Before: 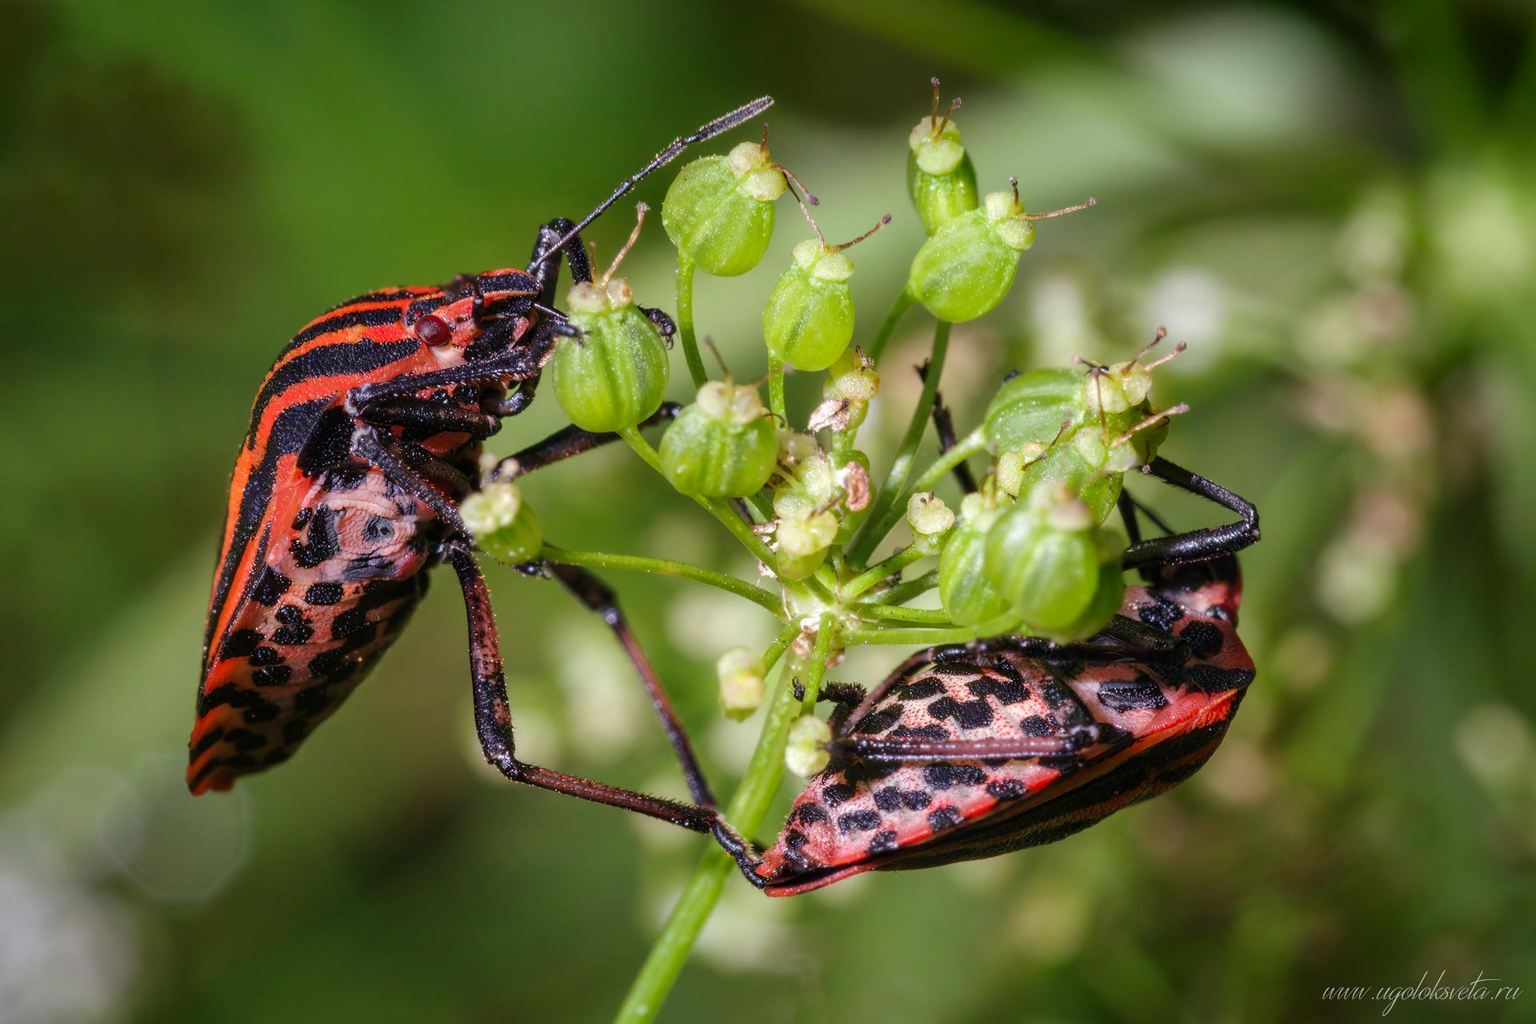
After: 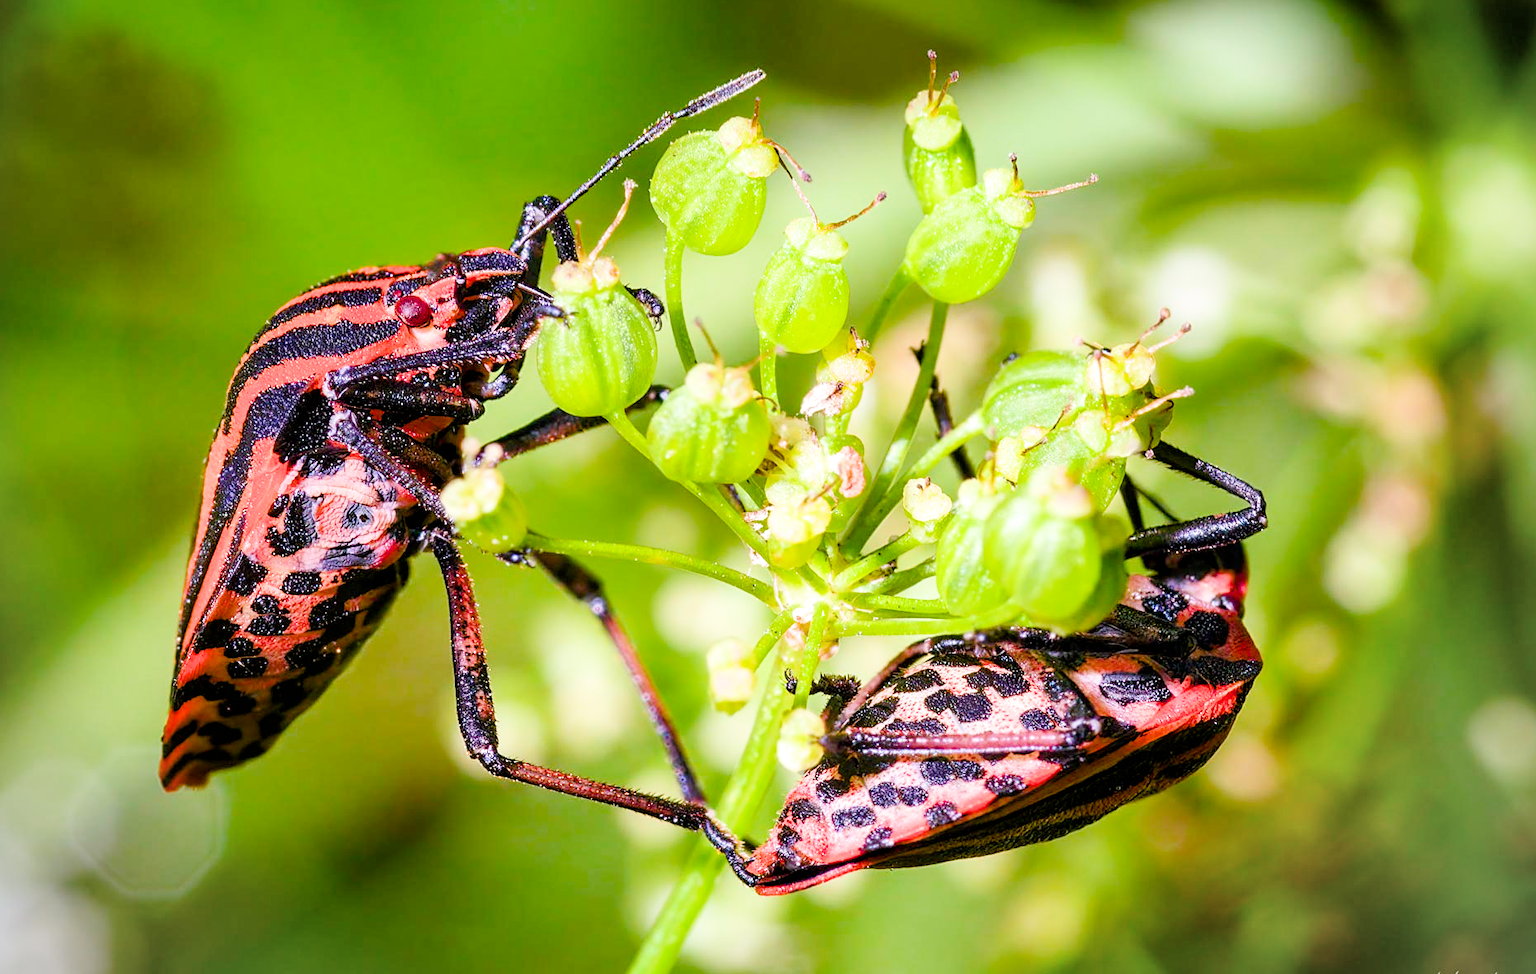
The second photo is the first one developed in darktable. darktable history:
crop: left 2.104%, top 2.849%, right 0.961%, bottom 4.876%
sharpen: on, module defaults
color balance rgb: global offset › luminance -0.368%, perceptual saturation grading › global saturation 40.748%, perceptual saturation grading › highlights -25.791%, perceptual saturation grading › mid-tones 34.337%, perceptual saturation grading › shadows 34.627%
exposure: black level correction 0.001, exposure 1.719 EV, compensate exposure bias true, compensate highlight preservation false
filmic rgb: black relative exposure -8.03 EV, white relative exposure 4 EV, hardness 4.13, iterations of high-quality reconstruction 0
vignetting: fall-off start 92.27%, brightness -0.282, center (-0.056, -0.353)
